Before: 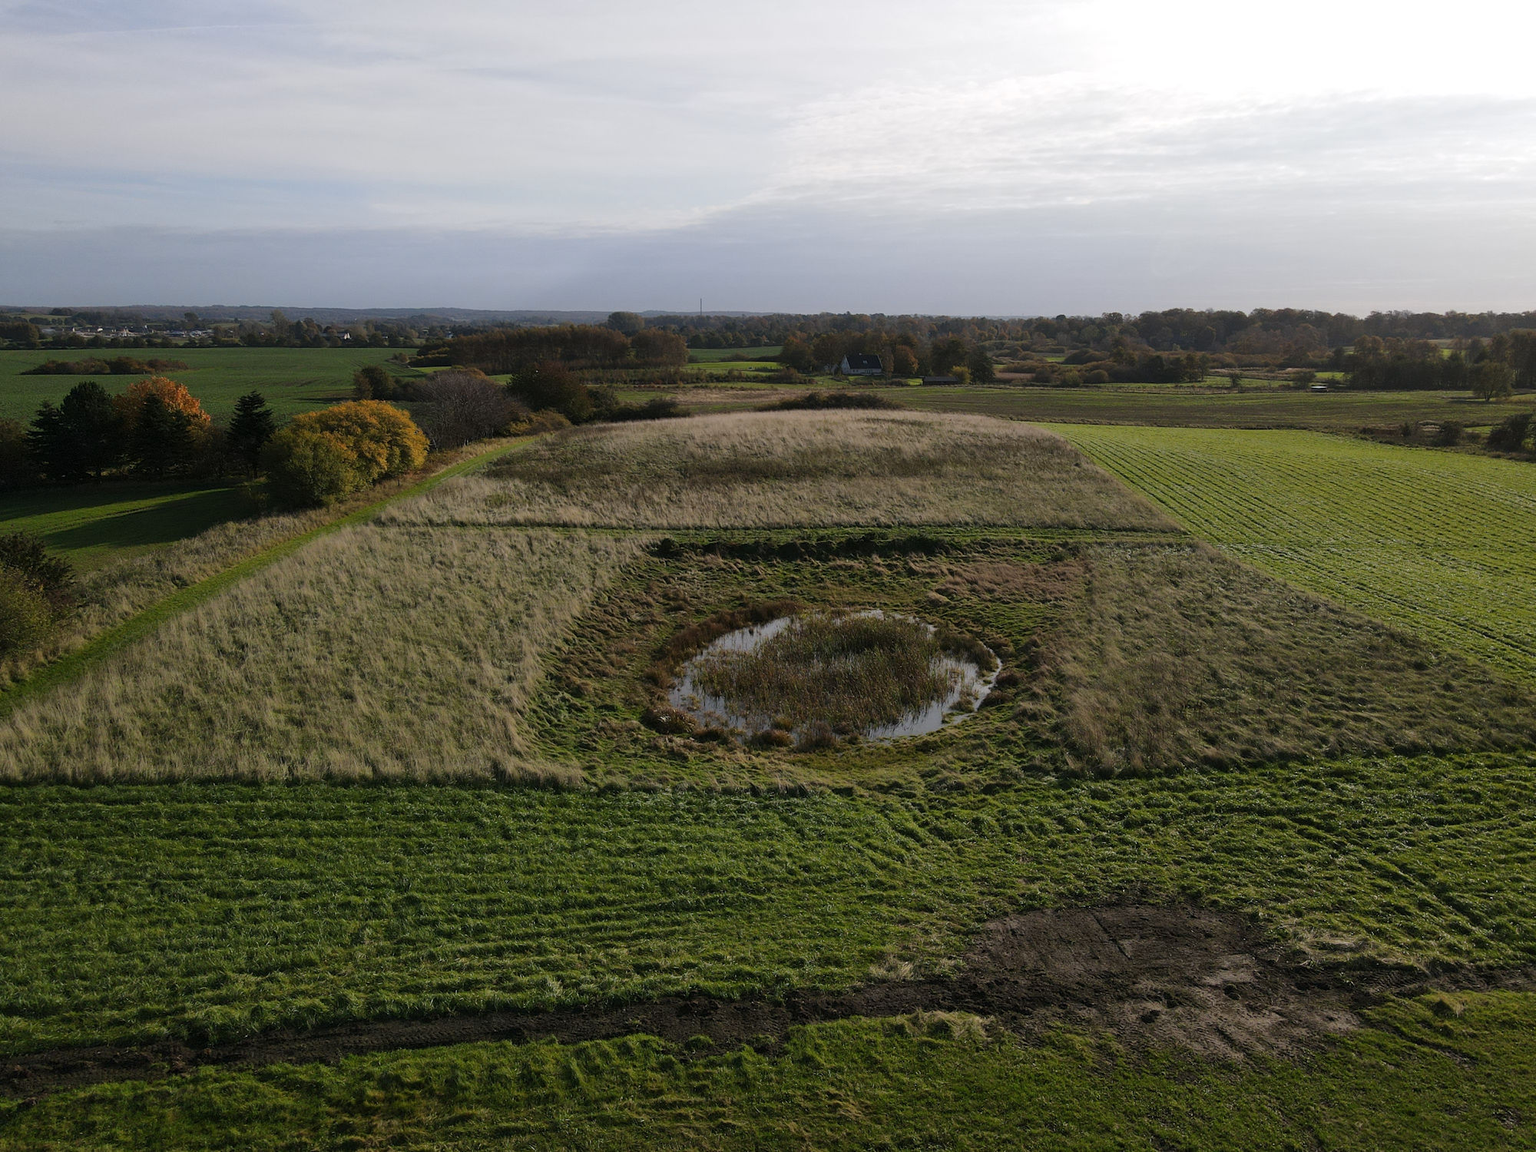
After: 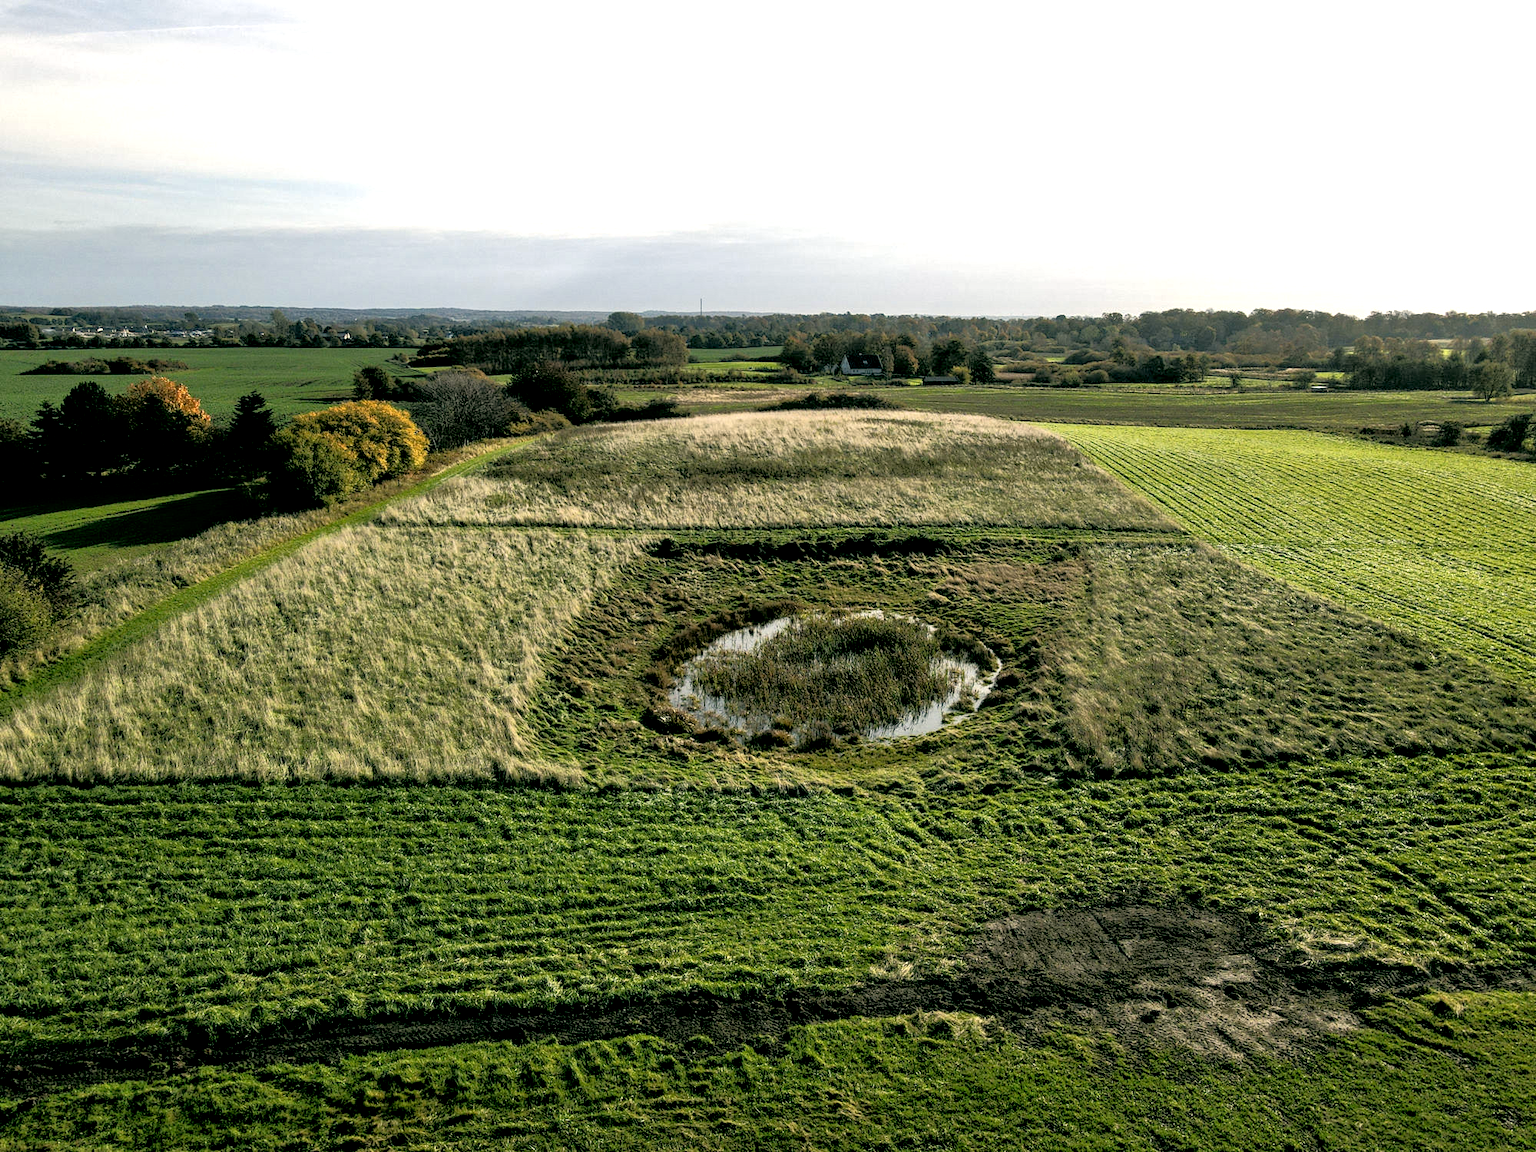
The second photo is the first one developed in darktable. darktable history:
tone equalizer: -8 EV -1.81 EV, -7 EV -1.16 EV, -6 EV -1.61 EV, edges refinement/feathering 500, mask exposure compensation -1.24 EV, preserve details no
exposure: black level correction 0.001, exposure 0.959 EV, compensate exposure bias true, compensate highlight preservation false
color correction: highlights a* -0.521, highlights b* 9.48, shadows a* -9.39, shadows b* 1.14
local contrast: highlights 60%, shadows 59%, detail 160%
